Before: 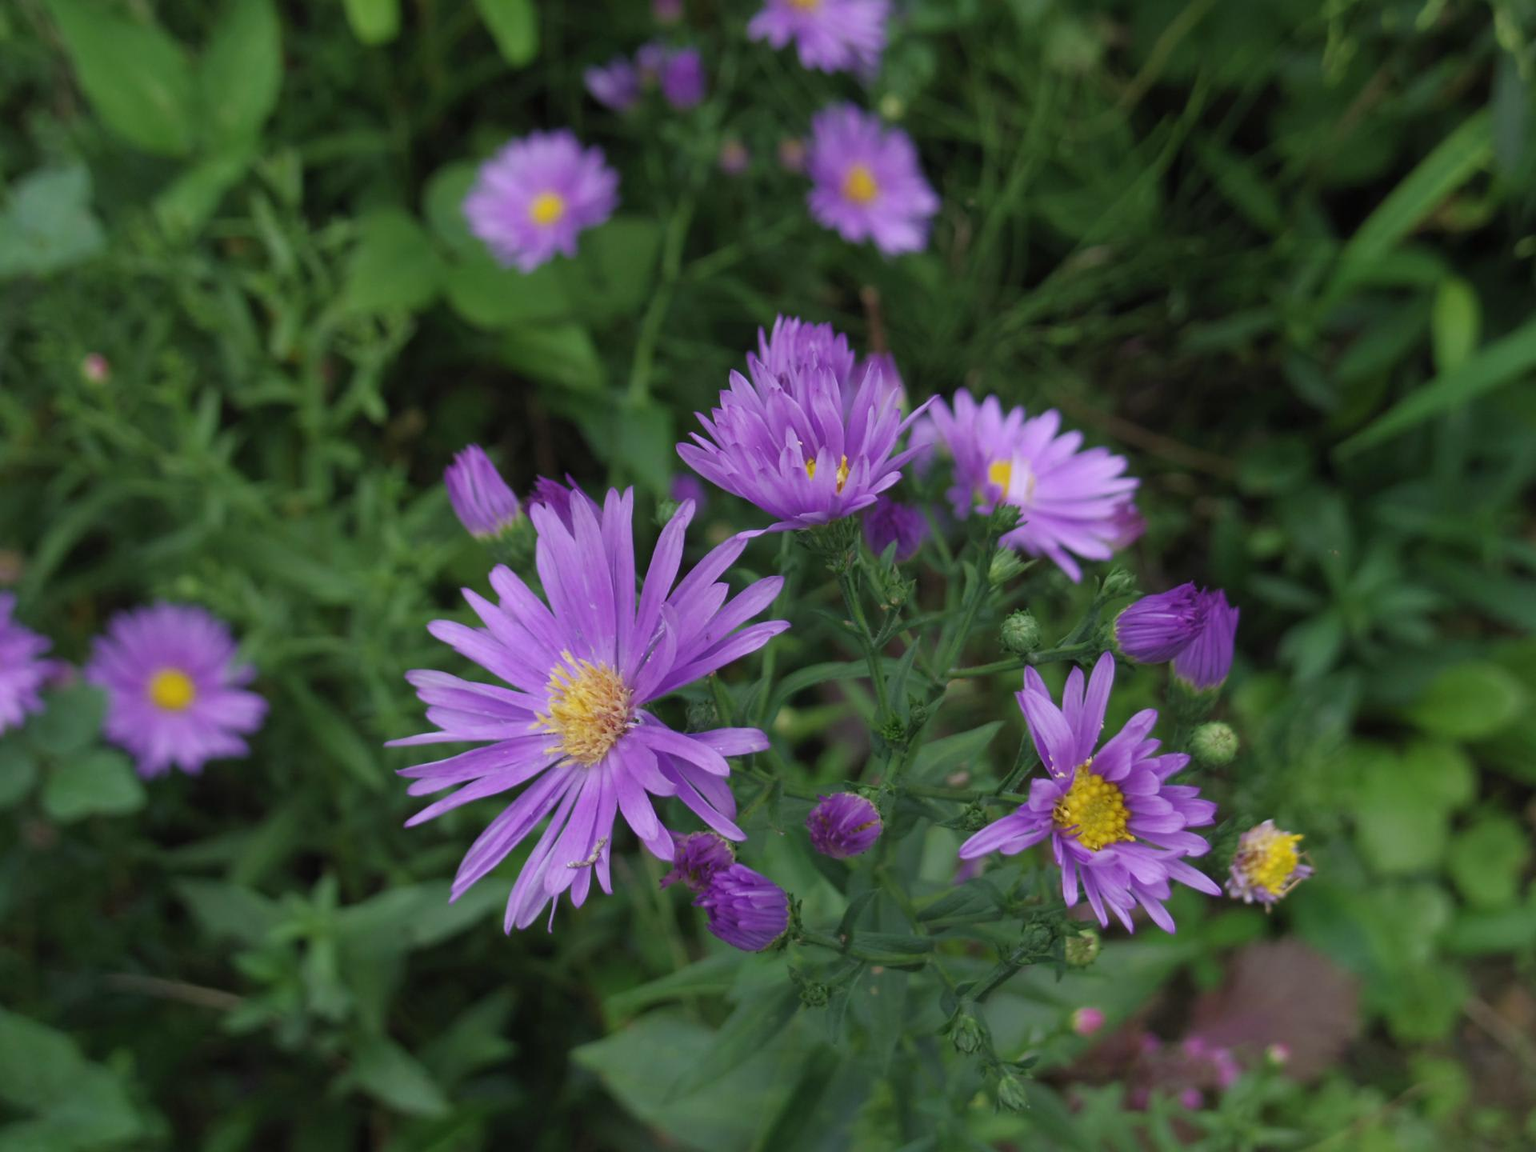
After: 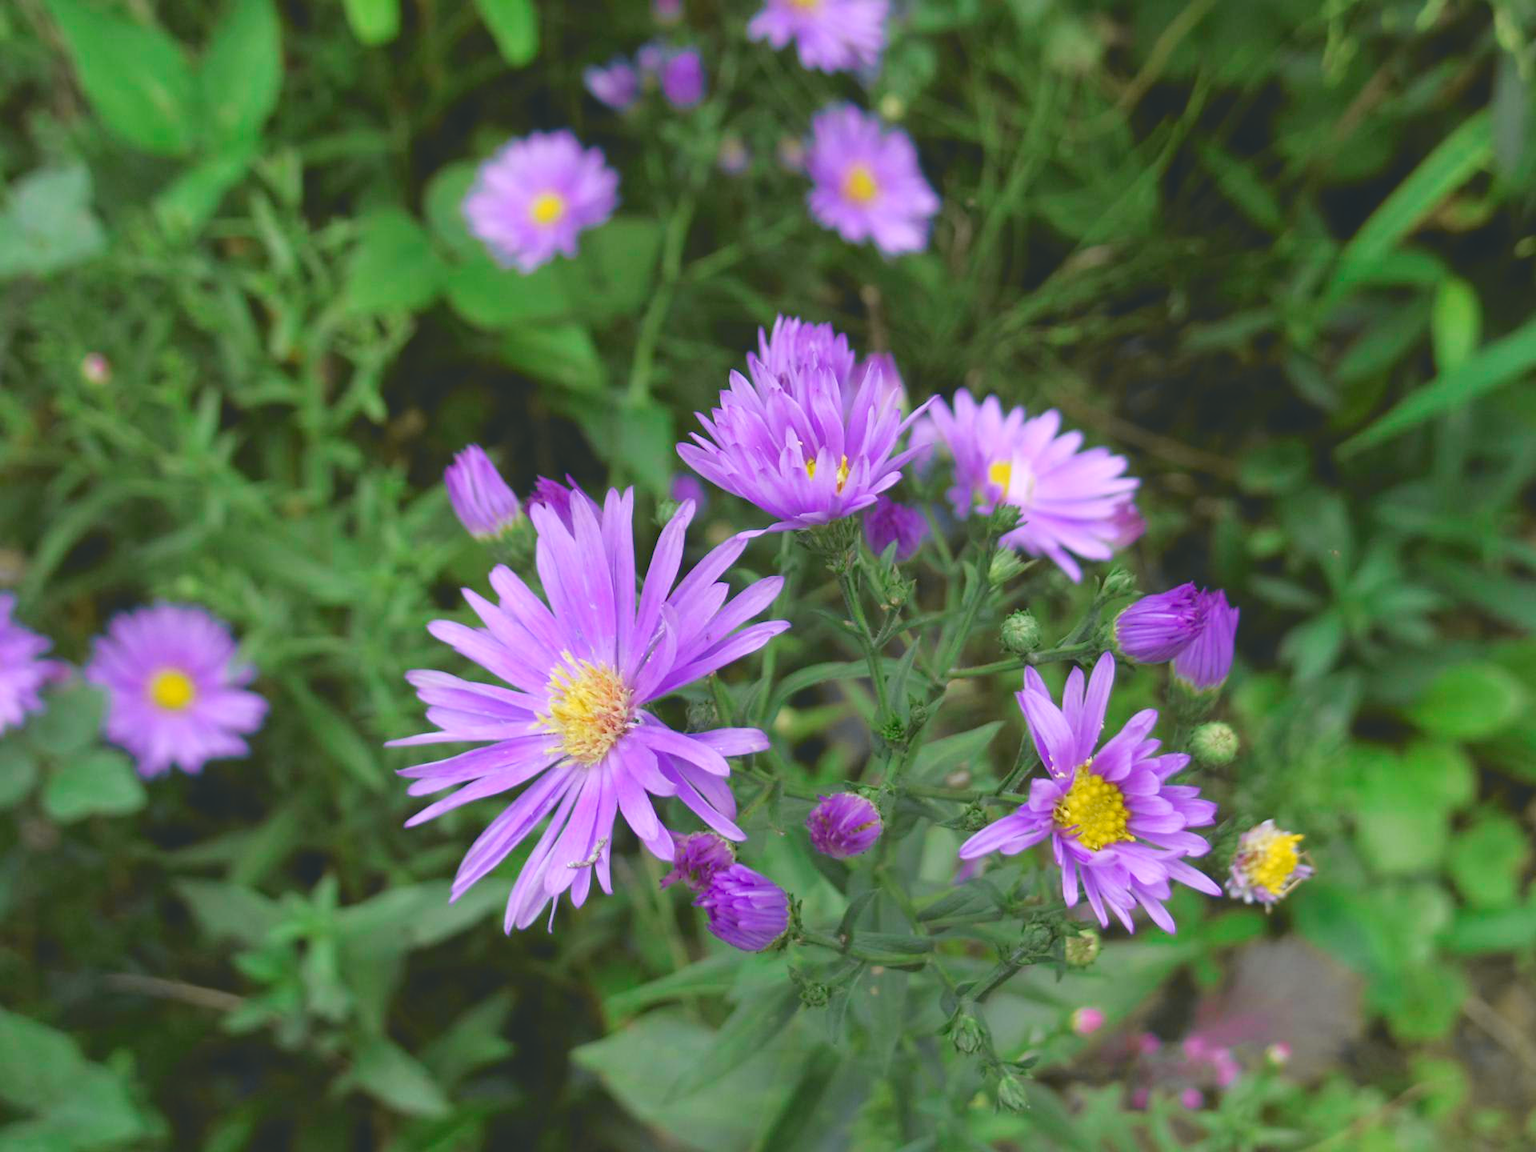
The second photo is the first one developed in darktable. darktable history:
tone equalizer: on, module defaults
tone curve: curves: ch0 [(0, 0.074) (0.129, 0.136) (0.285, 0.301) (0.689, 0.764) (0.854, 0.926) (0.987, 0.977)]; ch1 [(0, 0) (0.337, 0.249) (0.434, 0.437) (0.485, 0.491) (0.515, 0.495) (0.566, 0.57) (0.625, 0.625) (0.764, 0.806) (1, 1)]; ch2 [(0, 0) (0.314, 0.301) (0.401, 0.411) (0.505, 0.499) (0.54, 0.54) (0.608, 0.613) (0.706, 0.735) (1, 1)], color space Lab, independent channels, preserve colors none
levels: levels [0, 0.43, 0.984]
